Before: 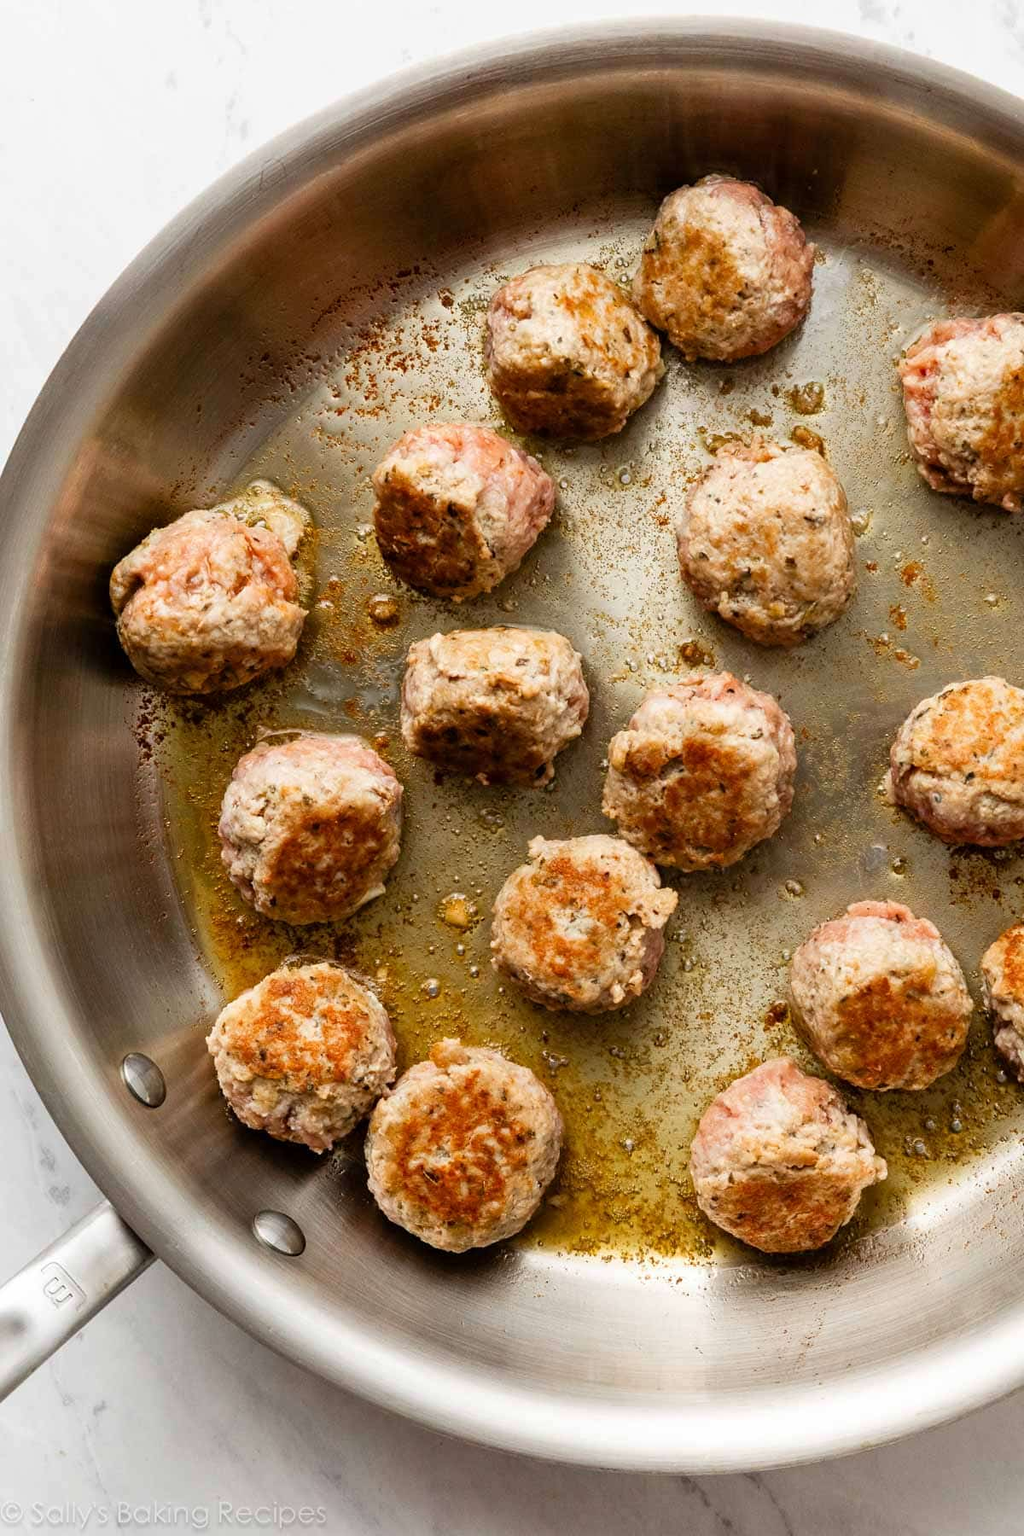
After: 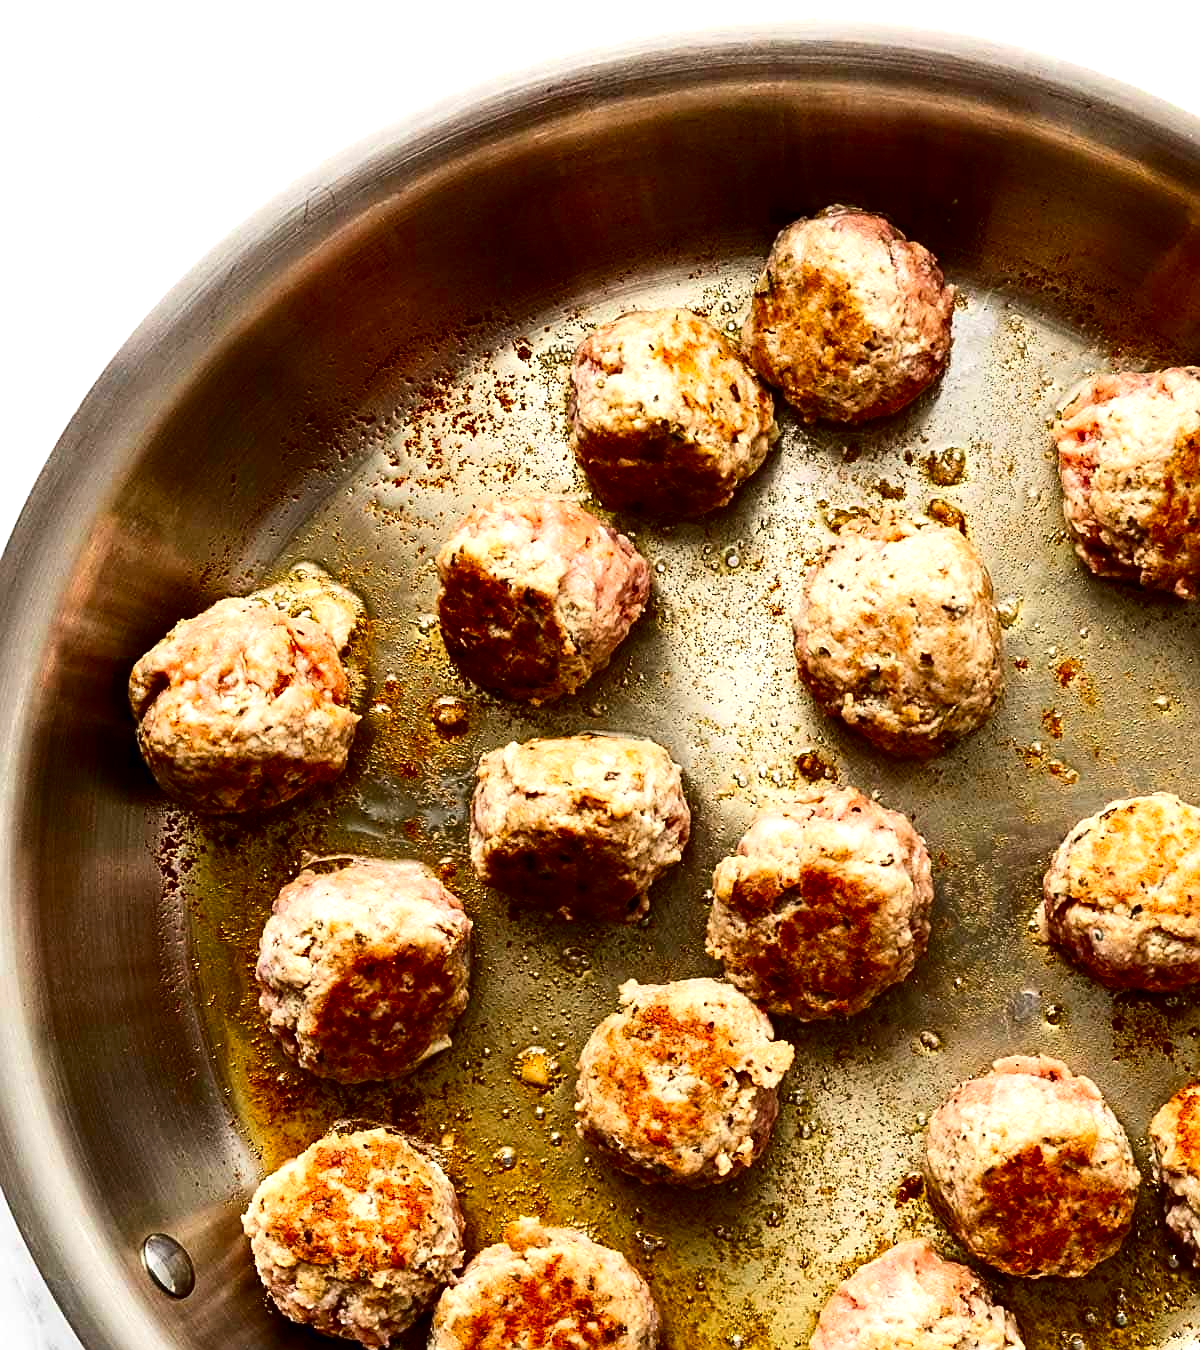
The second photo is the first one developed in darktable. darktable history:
contrast brightness saturation: contrast 0.223, brightness -0.184, saturation 0.232
crop: bottom 24.989%
sharpen: on, module defaults
exposure: black level correction 0, exposure 0.5 EV, compensate exposure bias true, compensate highlight preservation false
